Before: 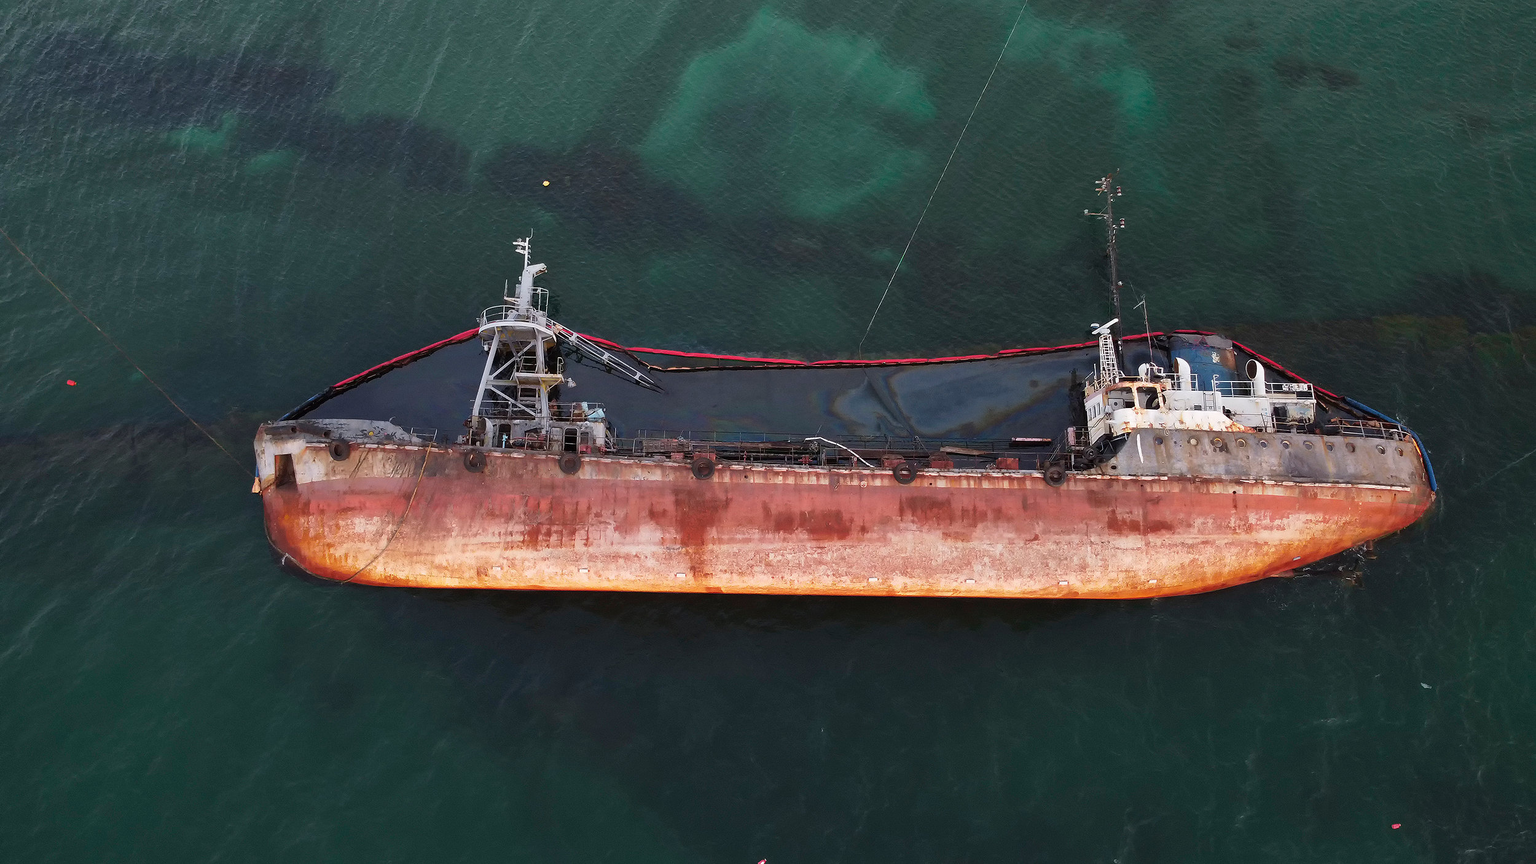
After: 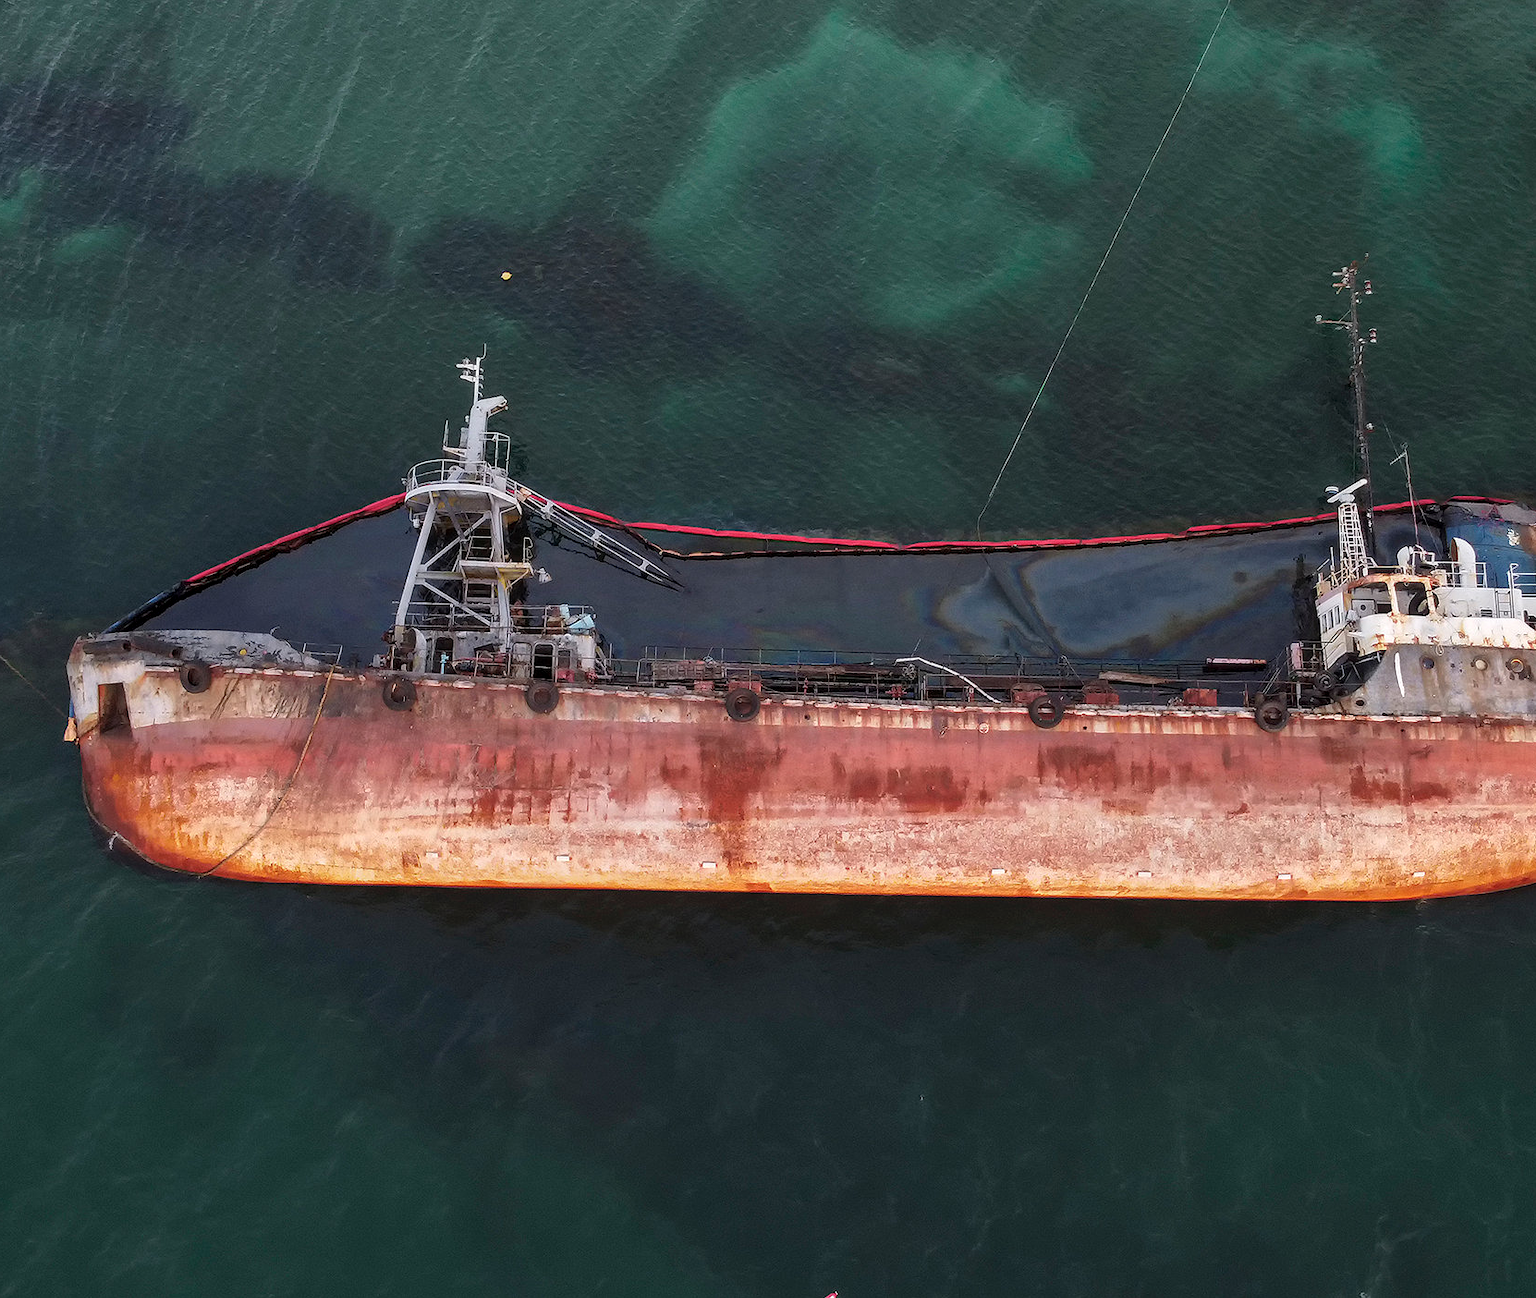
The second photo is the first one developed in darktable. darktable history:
local contrast: on, module defaults
crop and rotate: left 13.715%, right 19.773%
